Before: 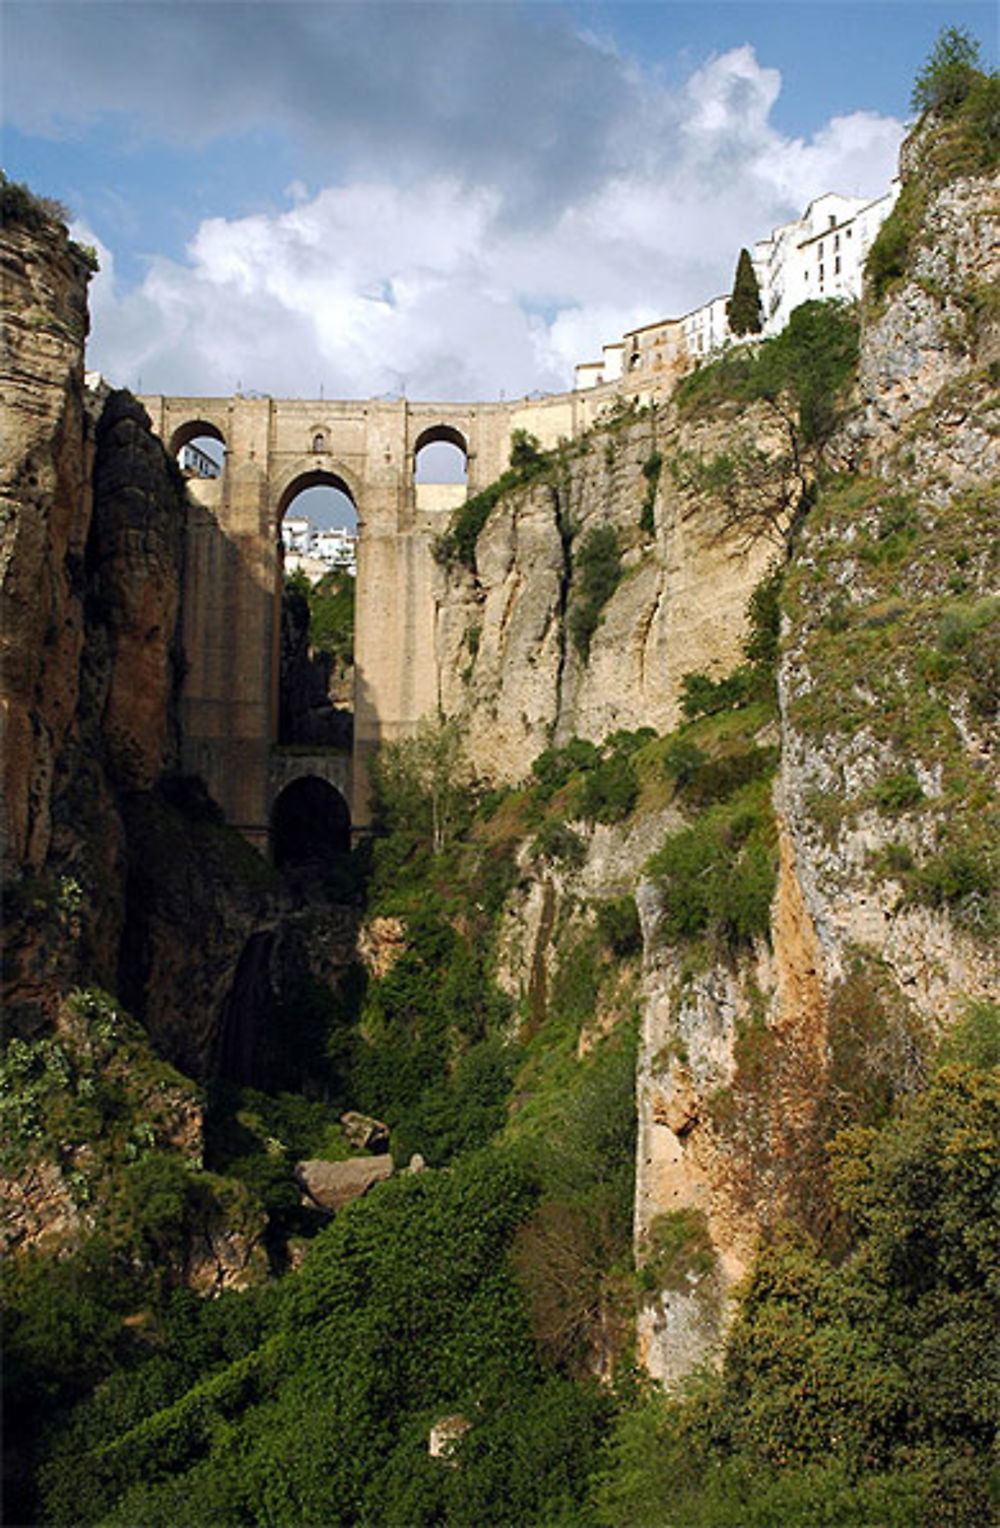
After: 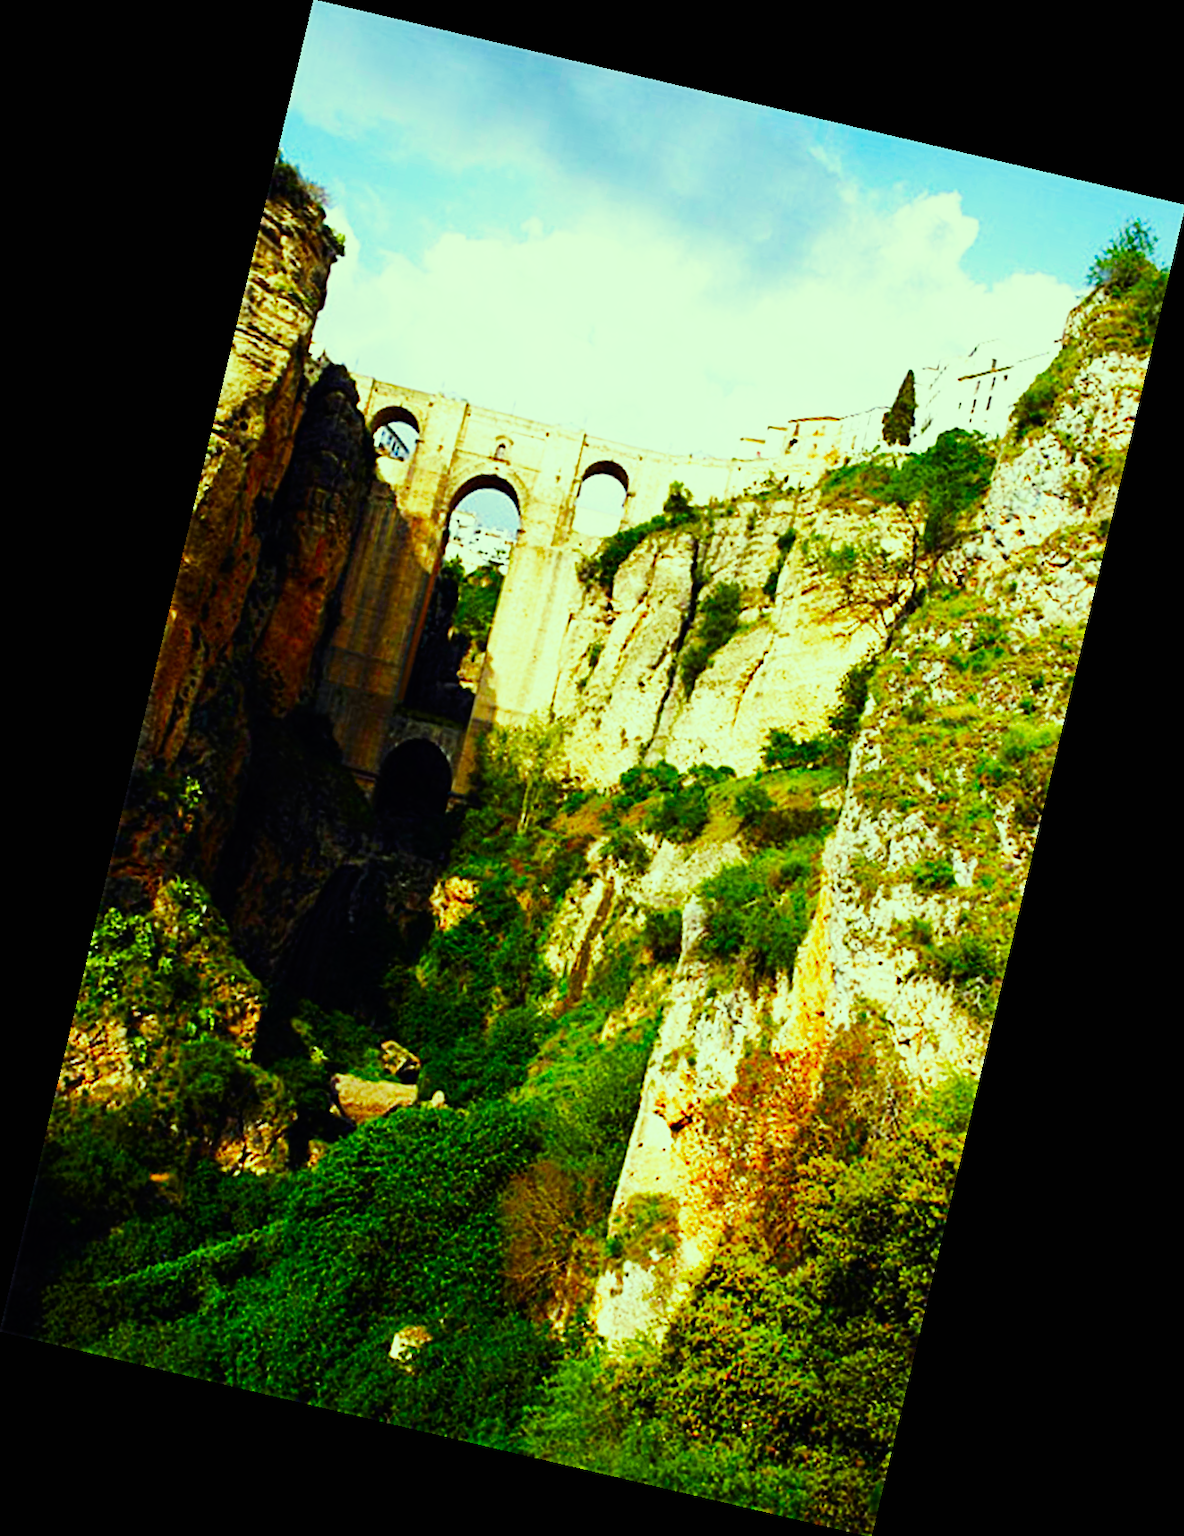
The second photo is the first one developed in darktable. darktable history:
shadows and highlights: shadows -20, white point adjustment -2, highlights -35
color correction: highlights a* -10.77, highlights b* 9.8, saturation 1.72
base curve: curves: ch0 [(0, 0) (0.007, 0.004) (0.027, 0.03) (0.046, 0.07) (0.207, 0.54) (0.442, 0.872) (0.673, 0.972) (1, 1)], preserve colors none
tone equalizer: -8 EV -0.417 EV, -7 EV -0.389 EV, -6 EV -0.333 EV, -5 EV -0.222 EV, -3 EV 0.222 EV, -2 EV 0.333 EV, -1 EV 0.389 EV, +0 EV 0.417 EV, edges refinement/feathering 500, mask exposure compensation -1.57 EV, preserve details no
rotate and perspective: rotation 13.27°, automatic cropping off
